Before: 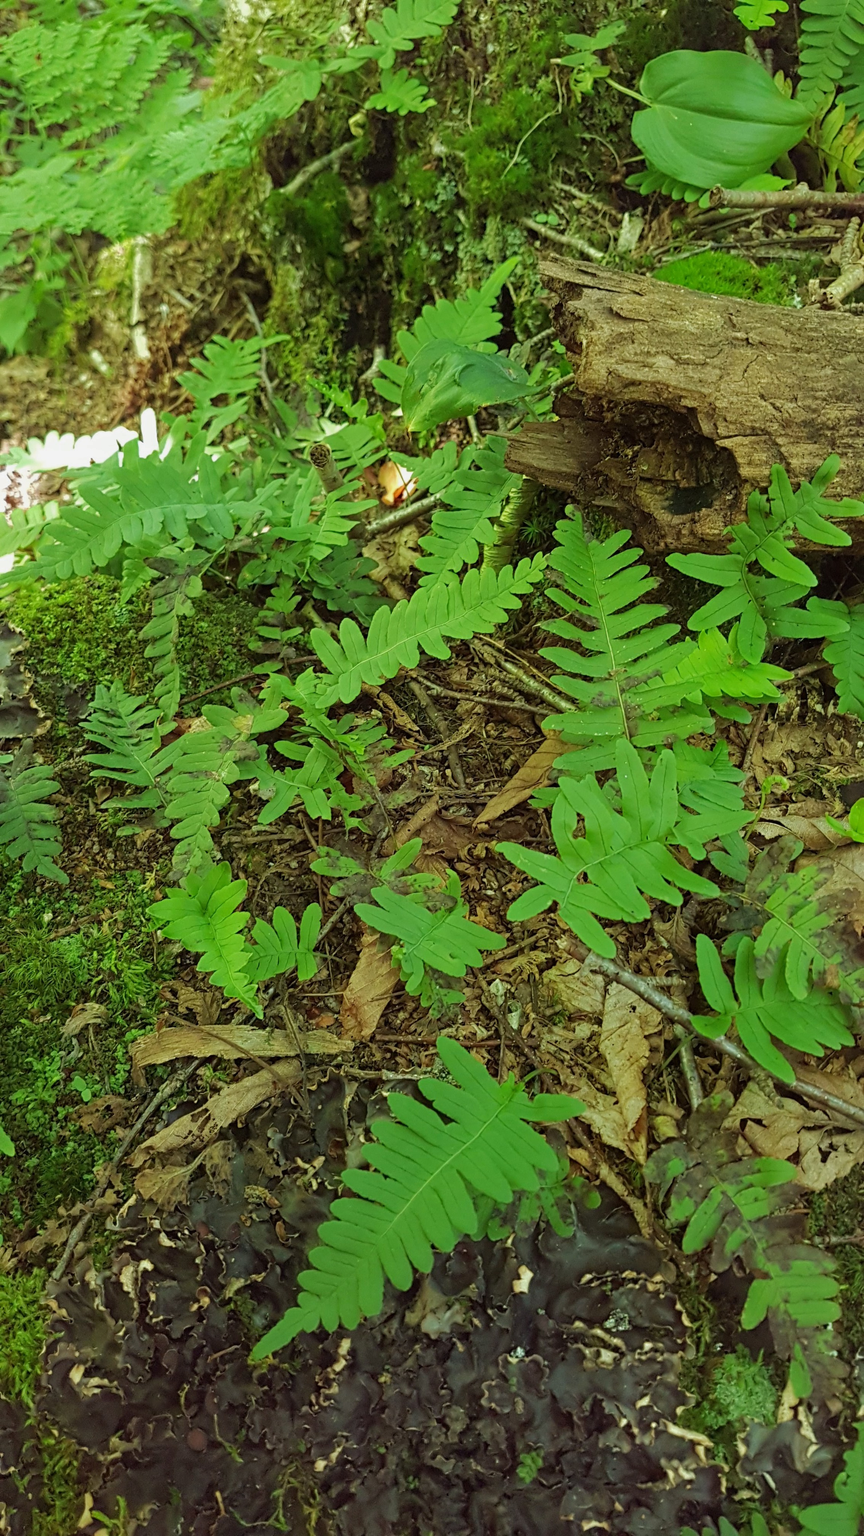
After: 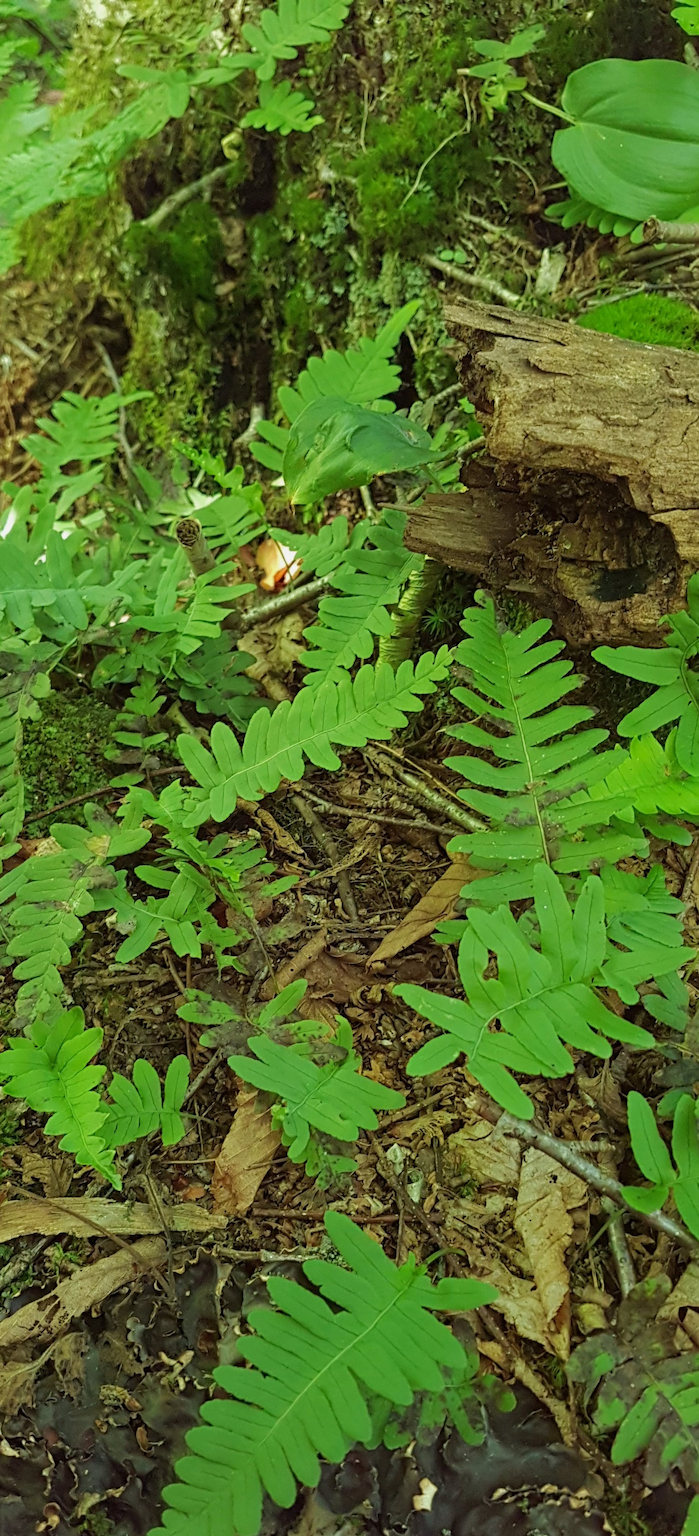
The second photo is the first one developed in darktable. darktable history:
crop: left 18.46%, right 12.196%, bottom 14.37%
